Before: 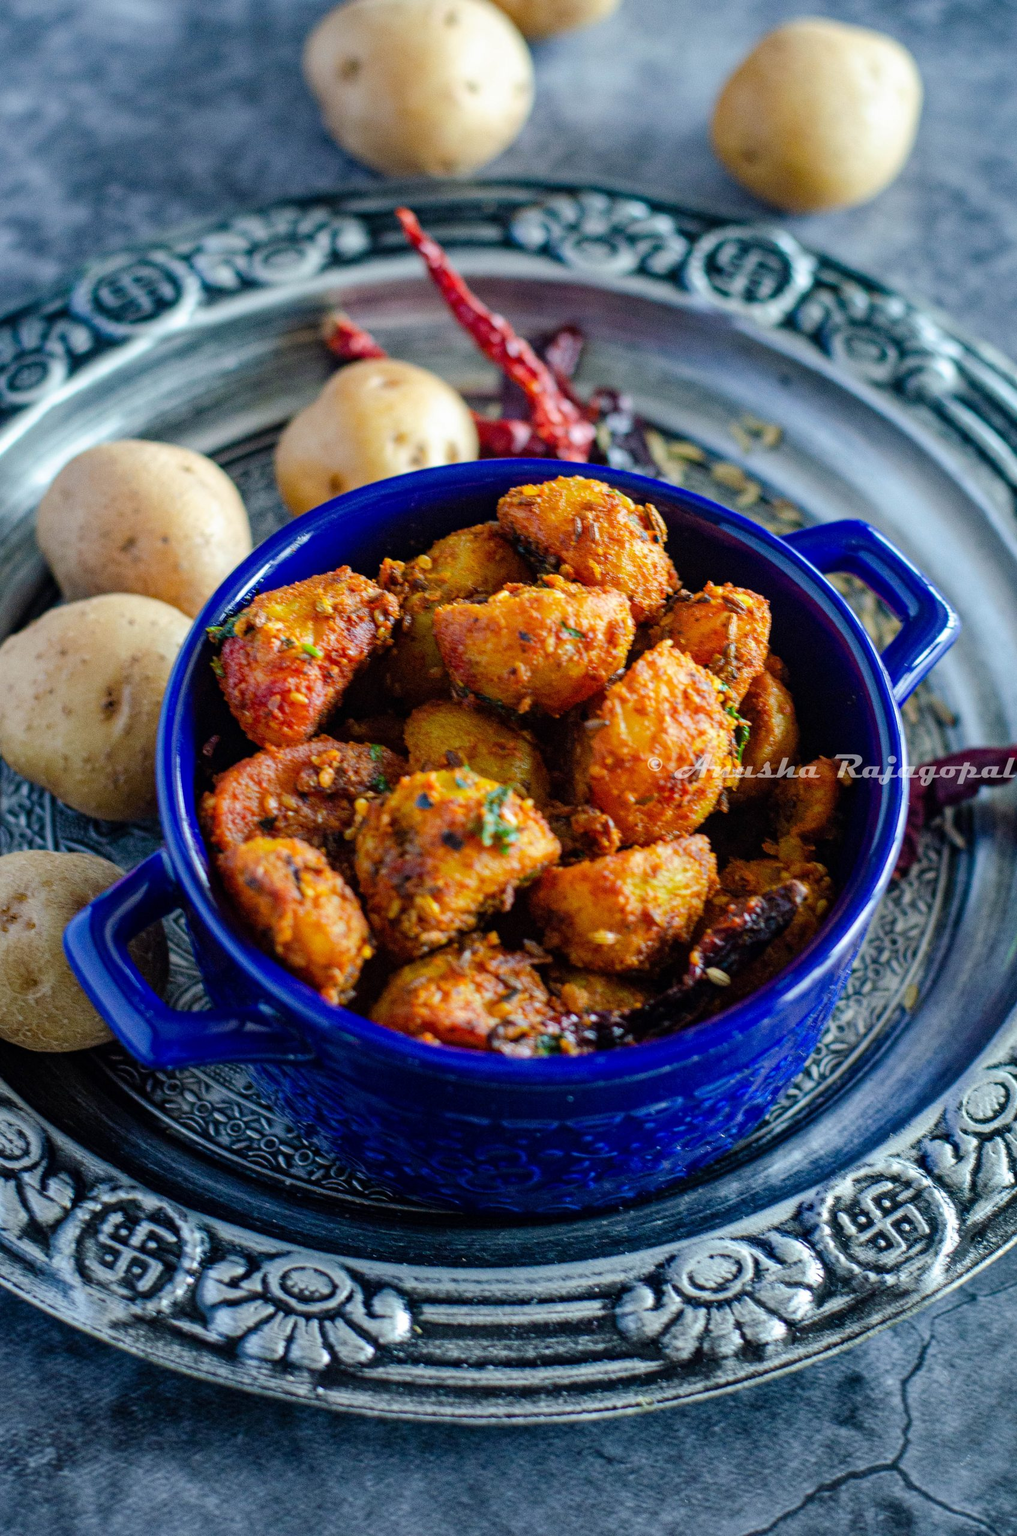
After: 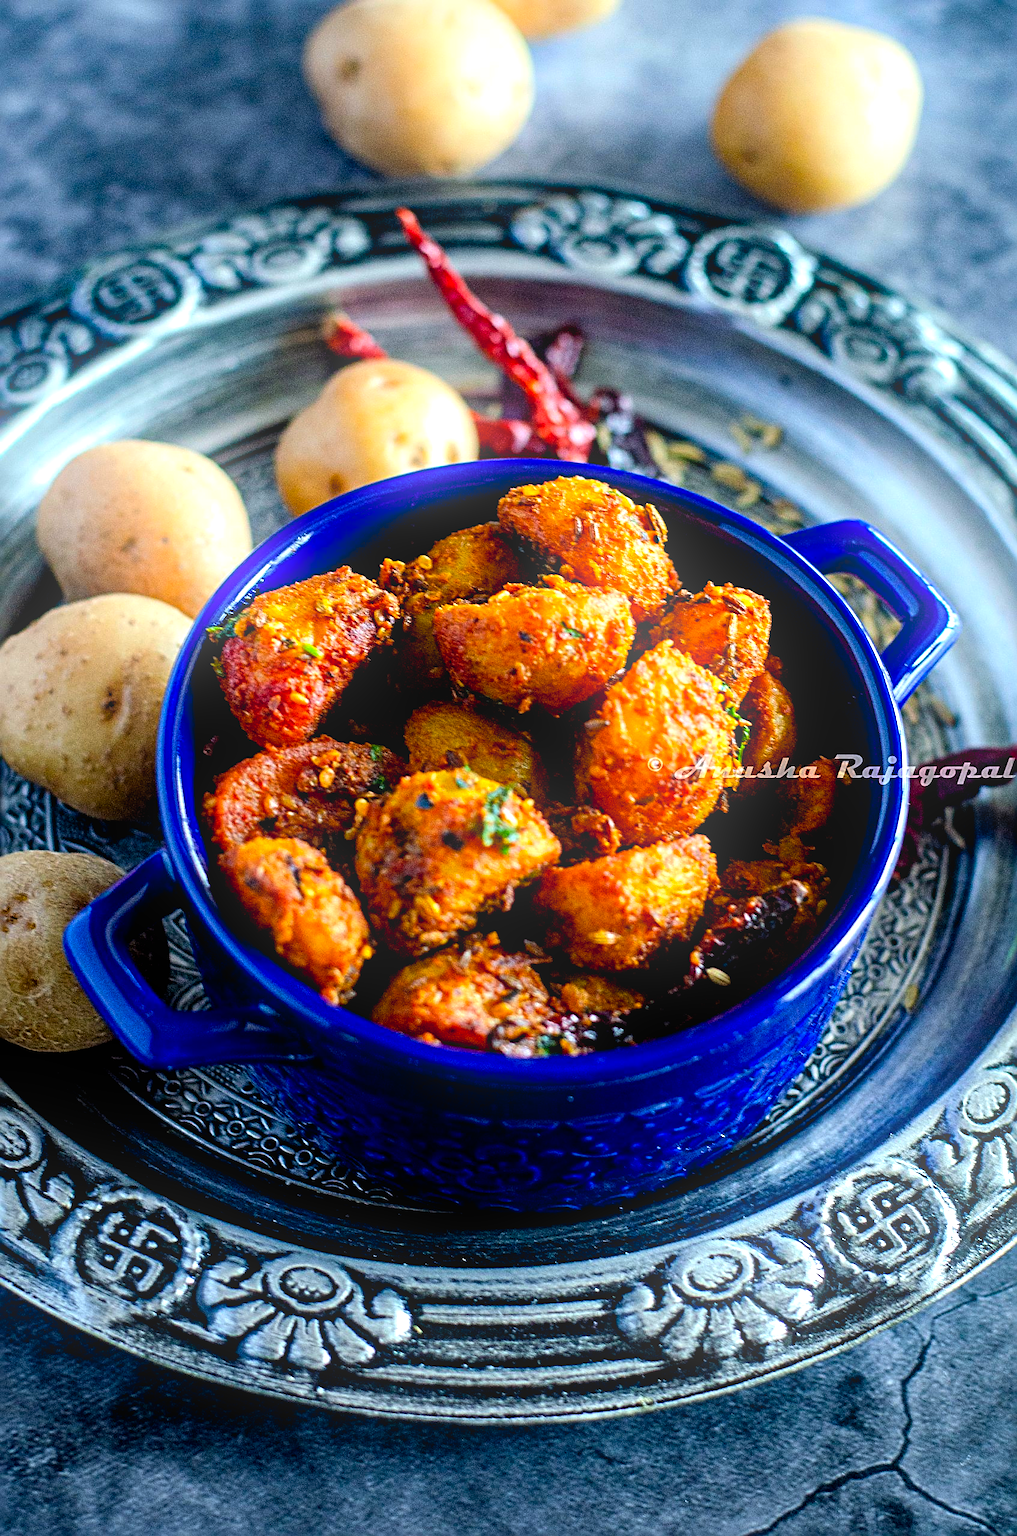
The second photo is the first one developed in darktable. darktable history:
bloom: on, module defaults
sharpen: radius 3.025, amount 0.757
color balance: lift [0.991, 1, 1, 1], gamma [0.996, 1, 1, 1], input saturation 98.52%, contrast 20.34%, output saturation 103.72%
